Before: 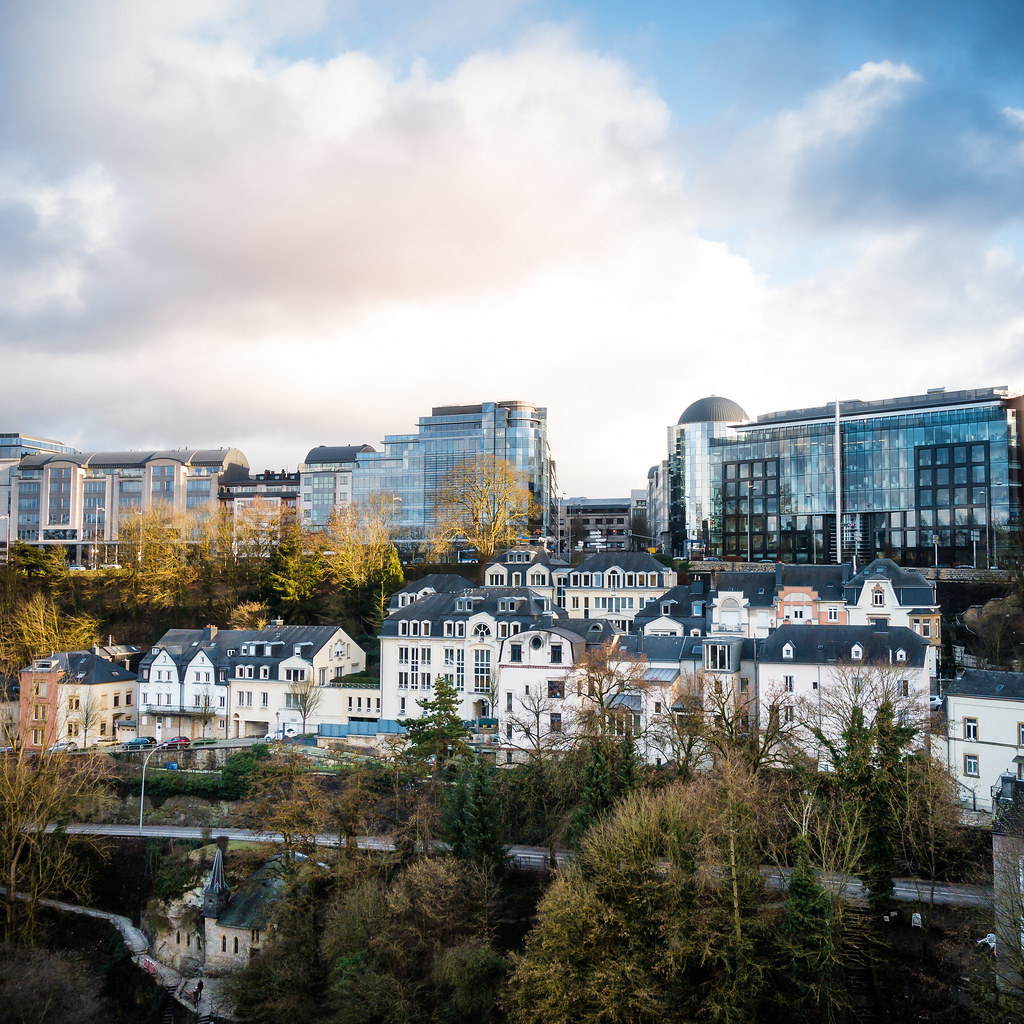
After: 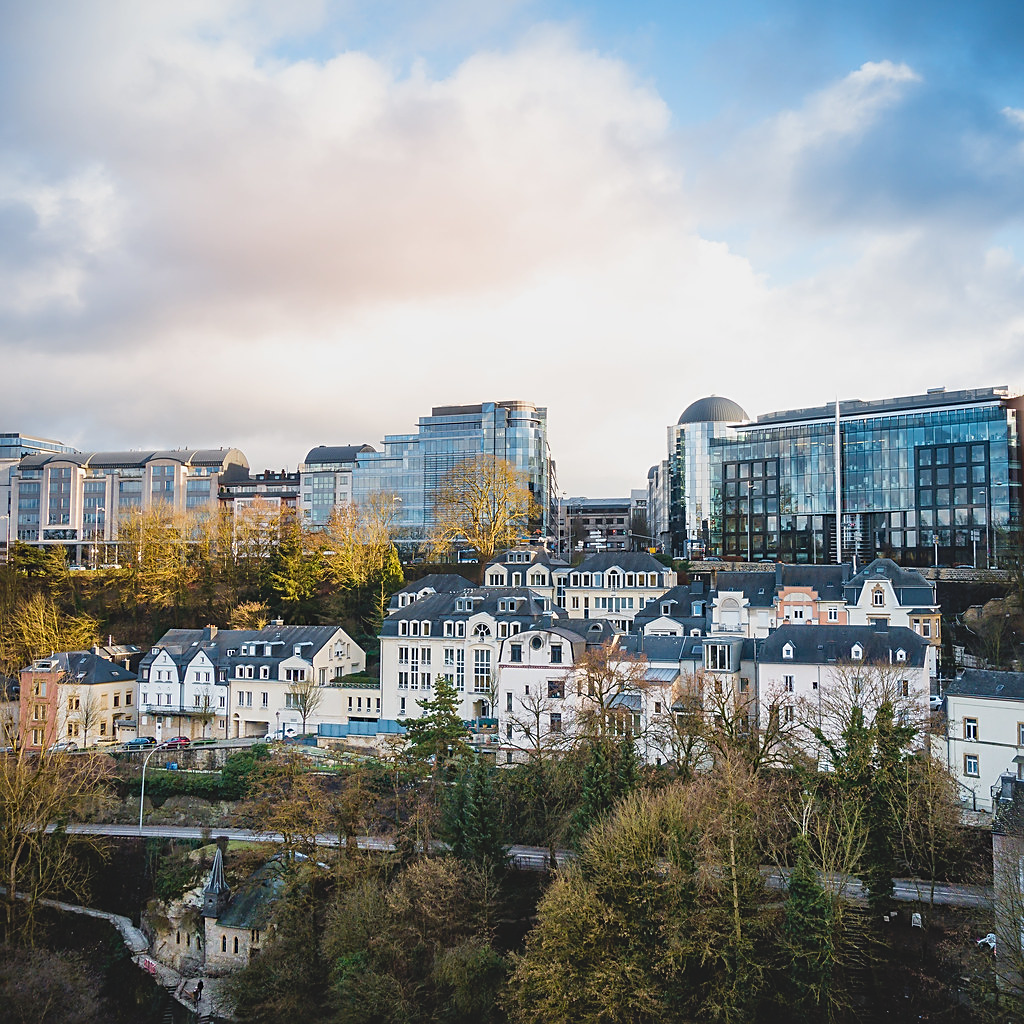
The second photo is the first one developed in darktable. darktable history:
local contrast: highlights 68%, shadows 68%, detail 82%, midtone range 0.319
haze removal: on, module defaults
sharpen: on, module defaults
